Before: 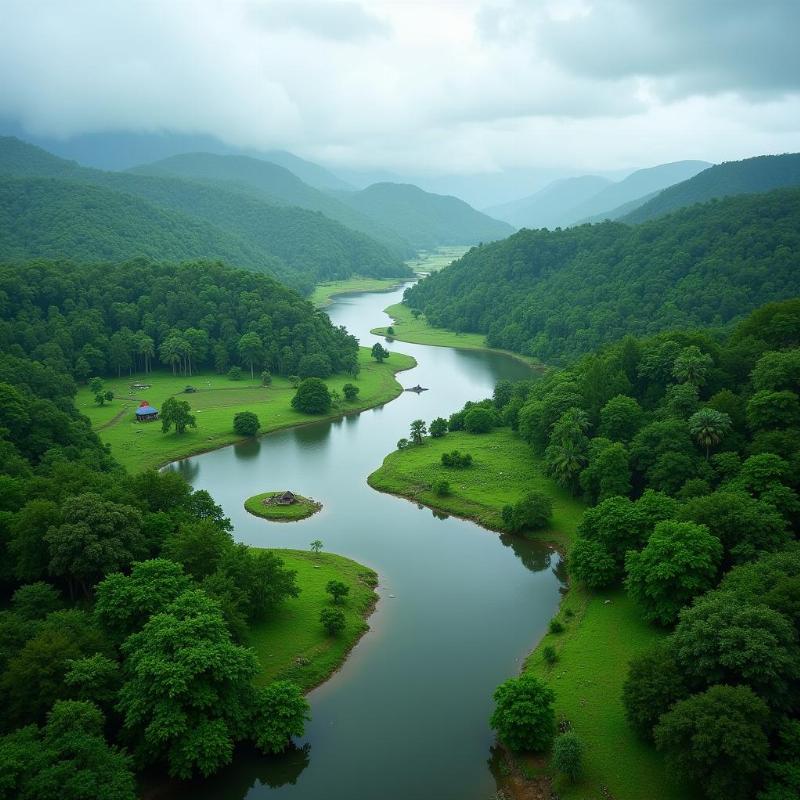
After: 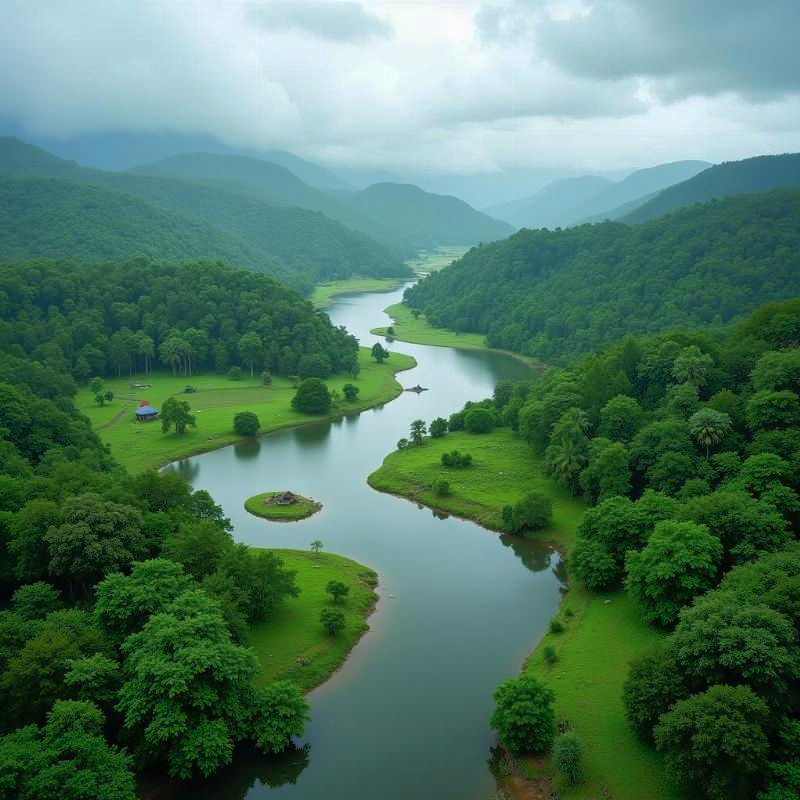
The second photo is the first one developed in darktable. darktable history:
shadows and highlights: on, module defaults
tone equalizer: -8 EV -0.545 EV, edges refinement/feathering 500, mask exposure compensation -1.57 EV, preserve details no
